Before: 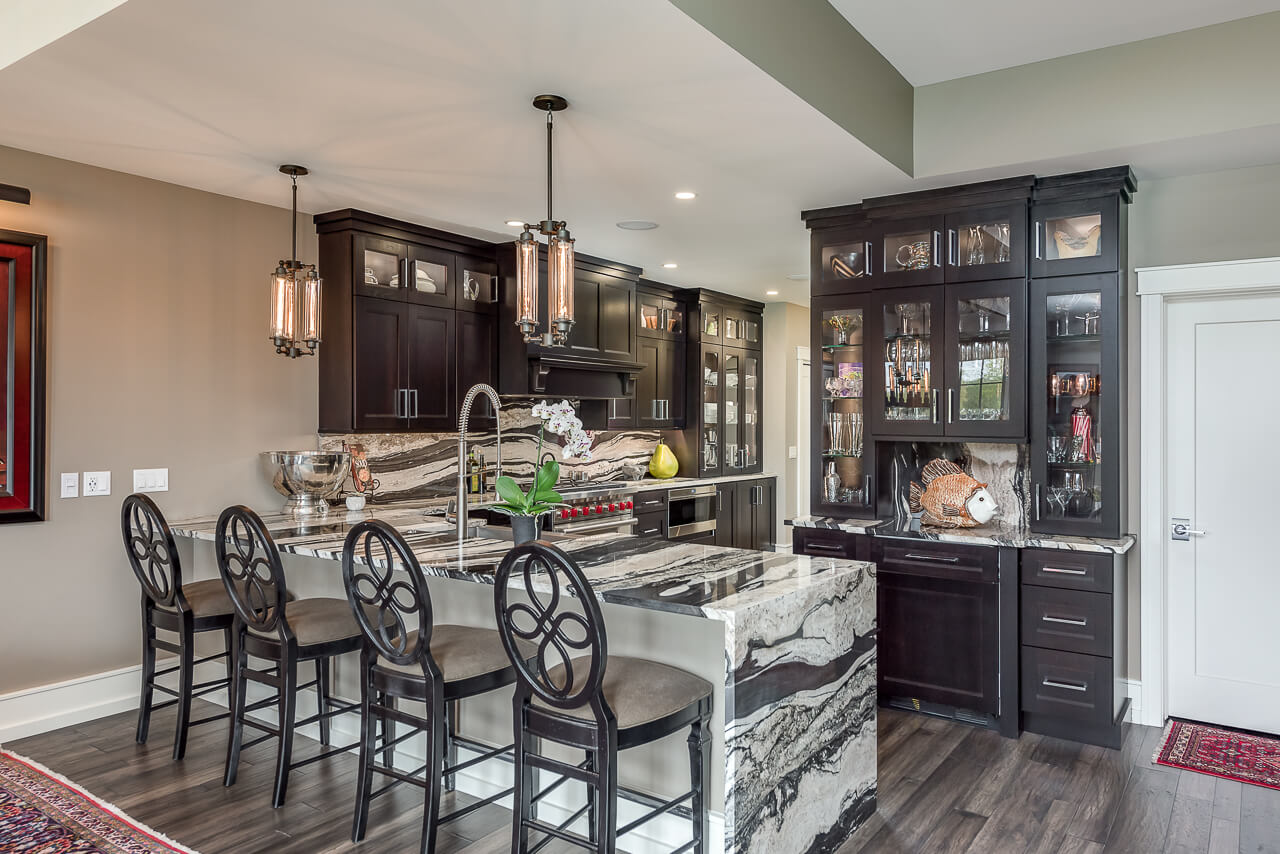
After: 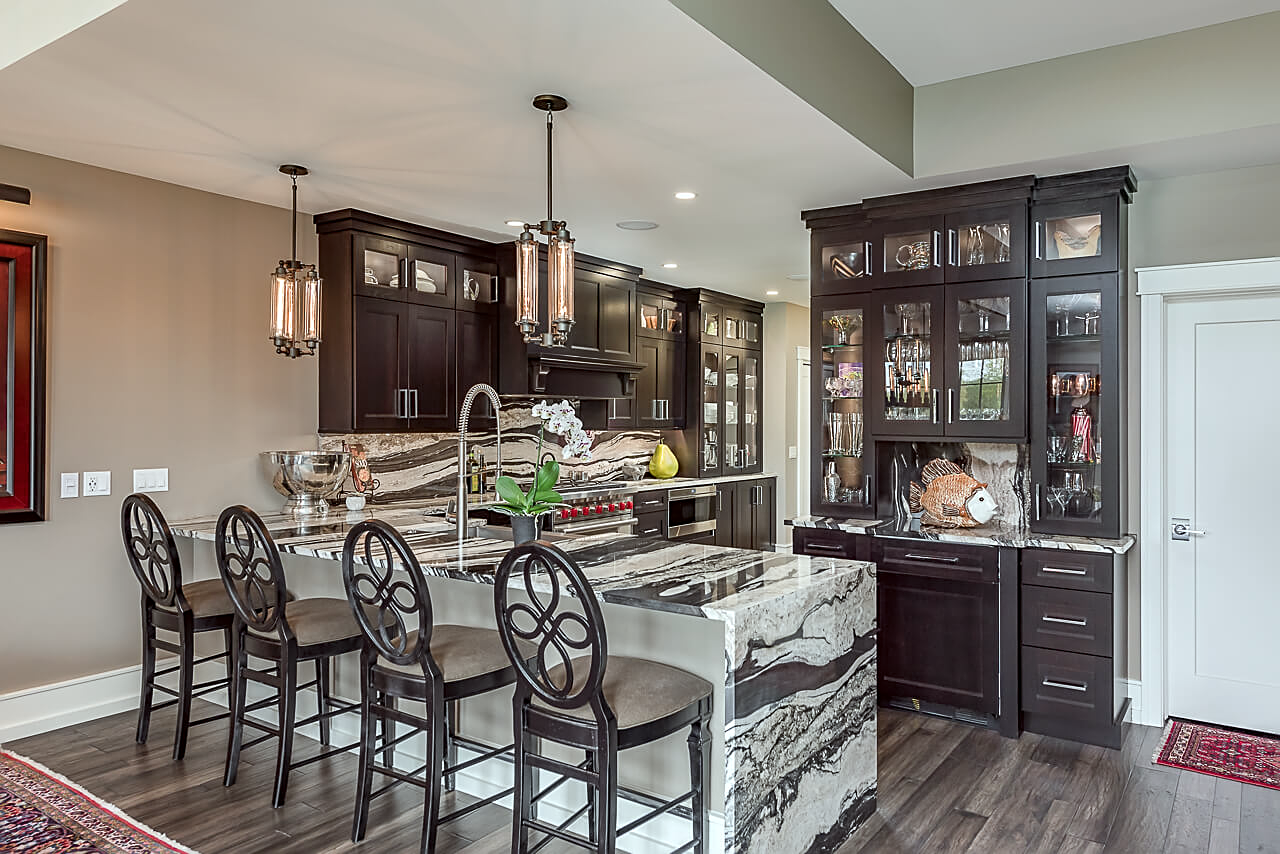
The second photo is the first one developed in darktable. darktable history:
sharpen: on, module defaults
color correction: highlights a* -2.73, highlights b* -2.09, shadows a* 2.41, shadows b* 2.73
